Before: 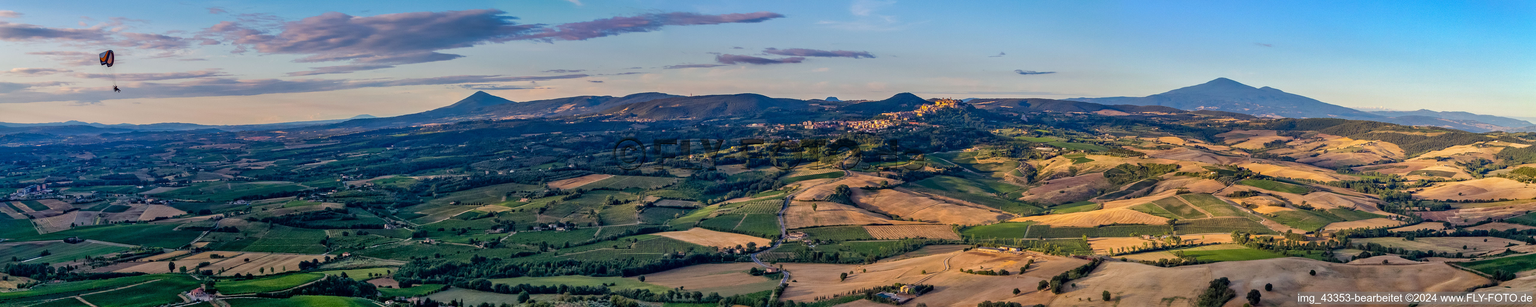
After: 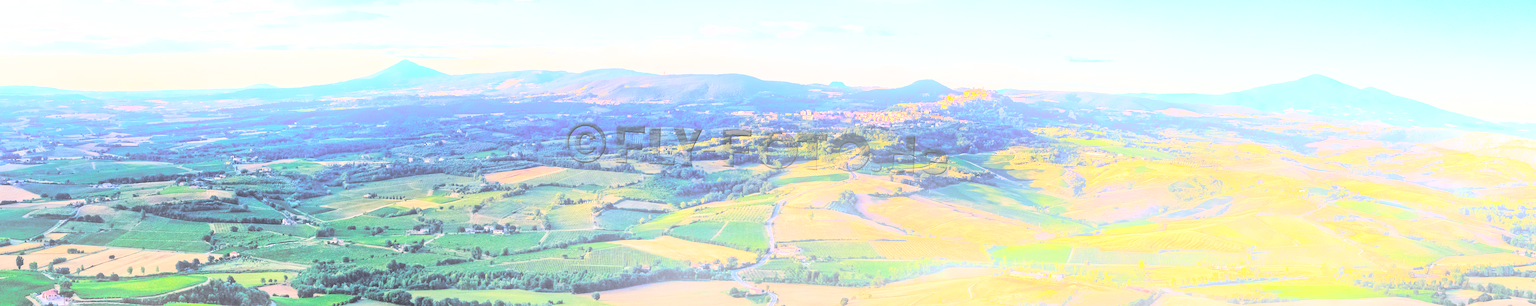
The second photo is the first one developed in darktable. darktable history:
contrast brightness saturation: brightness 1
base curve: curves: ch0 [(0, 0) (0.026, 0.03) (0.109, 0.232) (0.351, 0.748) (0.669, 0.968) (1, 1)], preserve colors none
bloom: on, module defaults
crop and rotate: angle -1.96°, left 3.097%, top 4.154%, right 1.586%, bottom 0.529%
